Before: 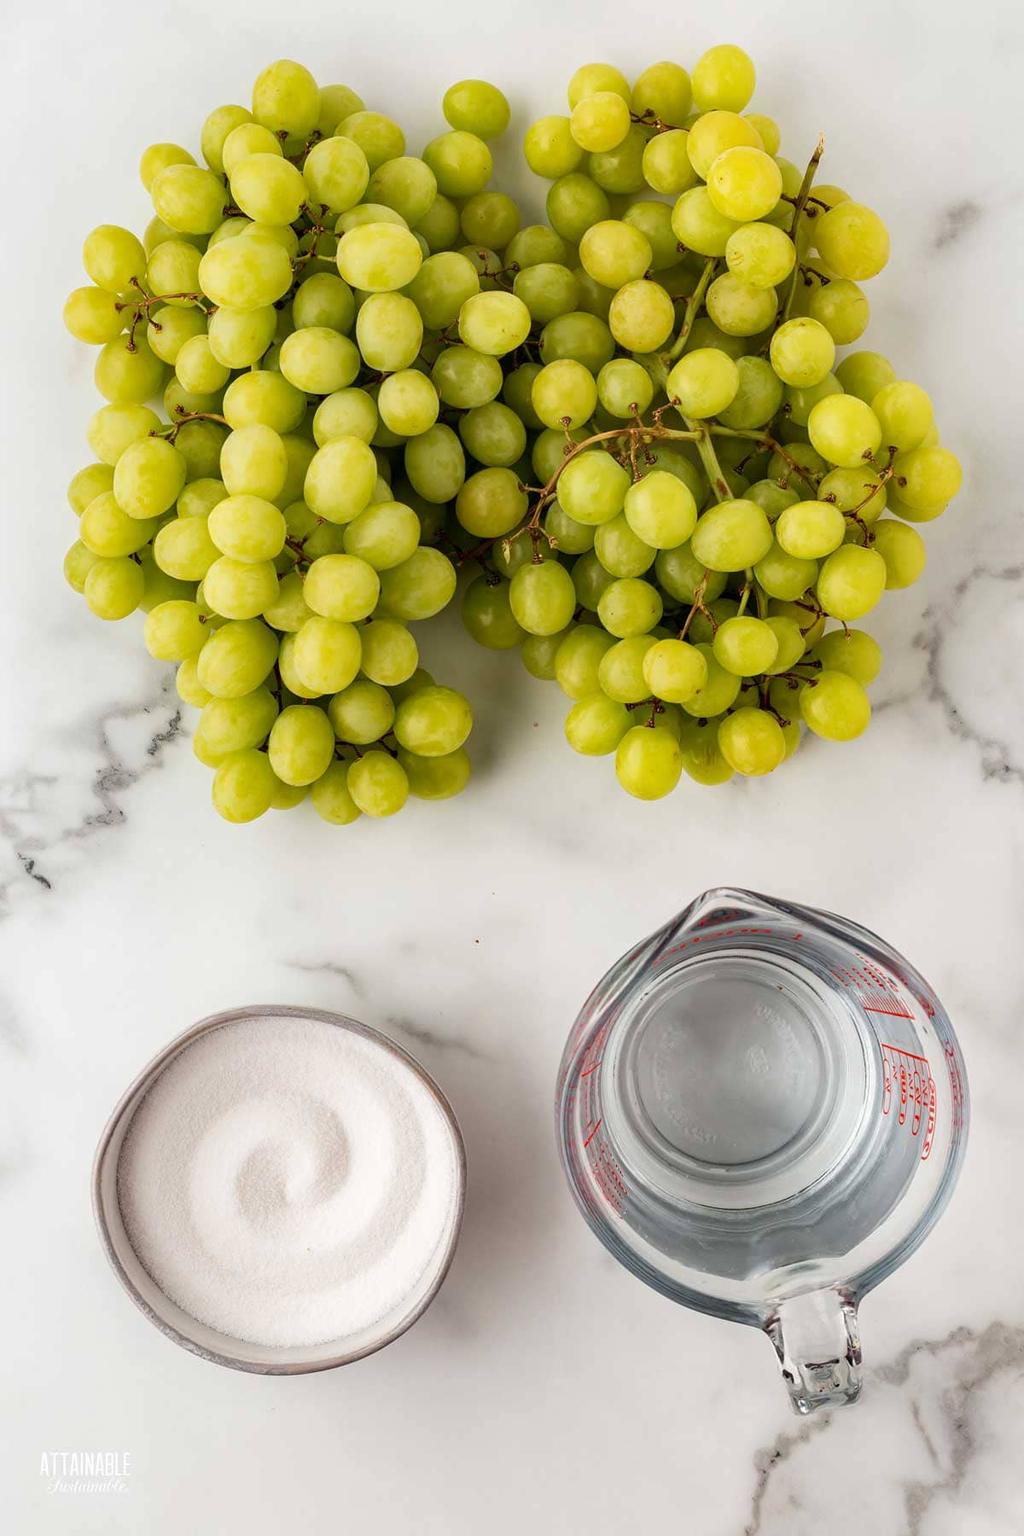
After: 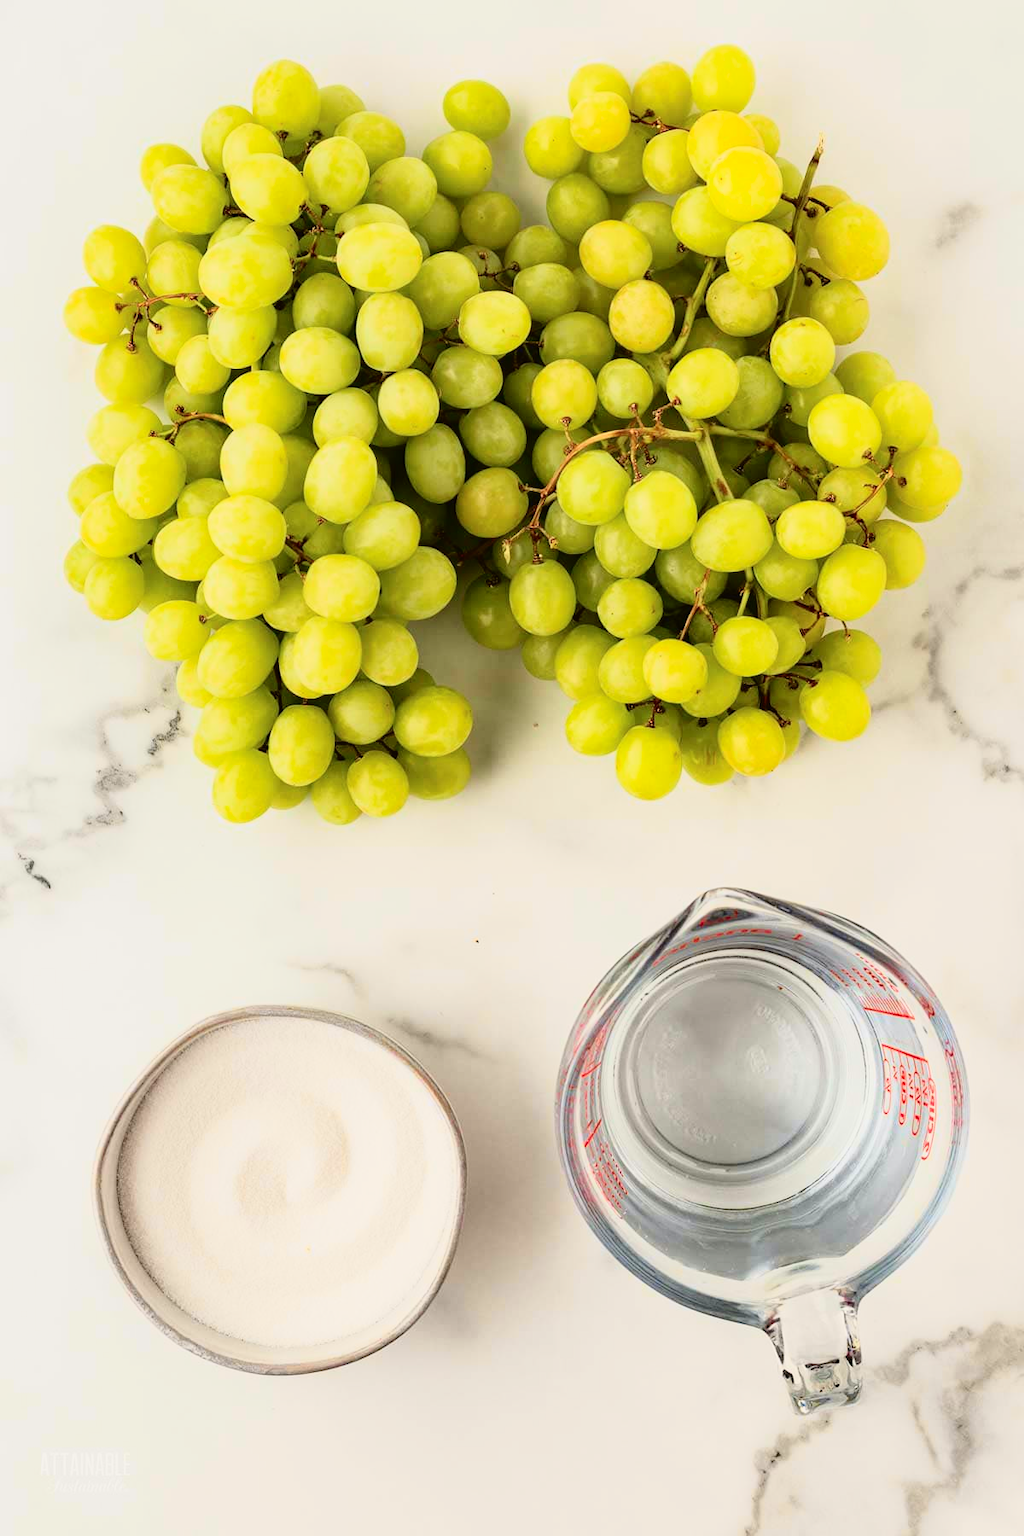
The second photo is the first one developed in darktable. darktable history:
tone curve: curves: ch0 [(0, 0.021) (0.049, 0.044) (0.152, 0.14) (0.328, 0.377) (0.473, 0.543) (0.641, 0.705) (0.85, 0.894) (1, 0.969)]; ch1 [(0, 0) (0.302, 0.331) (0.427, 0.433) (0.472, 0.47) (0.502, 0.503) (0.527, 0.521) (0.564, 0.58) (0.614, 0.626) (0.677, 0.701) (0.859, 0.885) (1, 1)]; ch2 [(0, 0) (0.33, 0.301) (0.447, 0.44) (0.487, 0.496) (0.502, 0.516) (0.535, 0.563) (0.565, 0.593) (0.618, 0.628) (1, 1)], color space Lab, independent channels, preserve colors none
exposure: exposure -0.21 EV, compensate highlight preservation false
contrast brightness saturation: contrast 0.2, brightness 0.16, saturation 0.22
